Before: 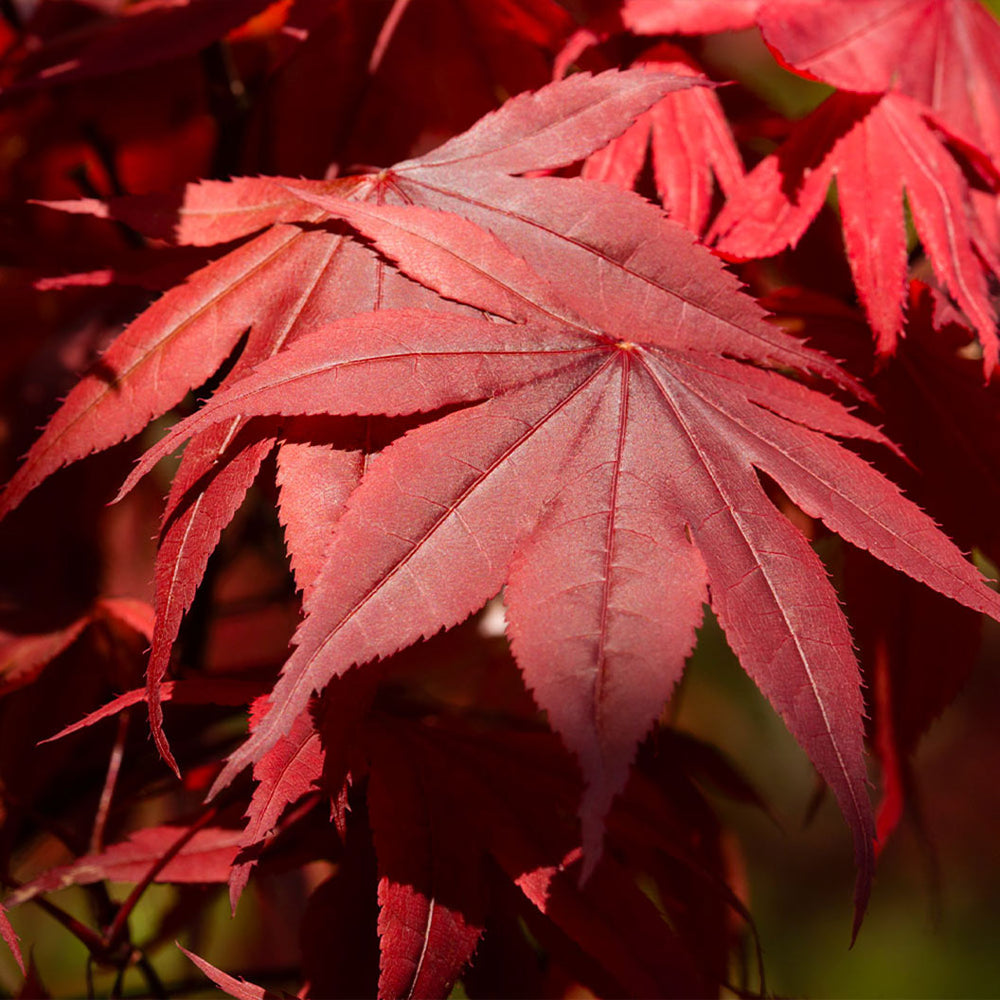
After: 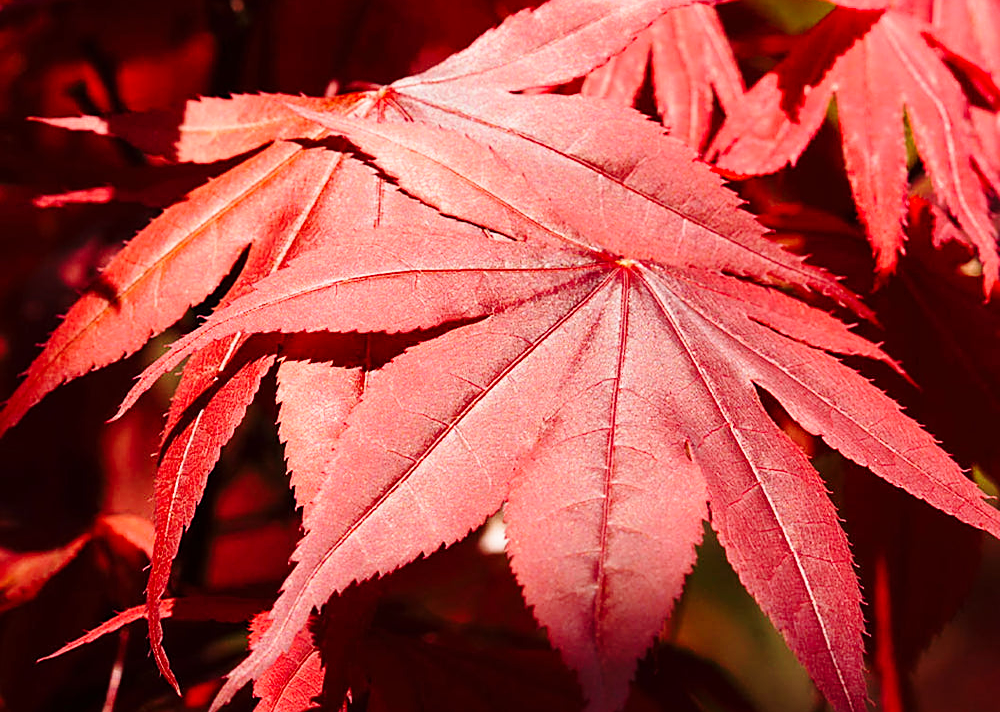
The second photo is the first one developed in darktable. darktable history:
crop and rotate: top 8.321%, bottom 20.433%
base curve: curves: ch0 [(0, 0) (0.028, 0.03) (0.121, 0.232) (0.46, 0.748) (0.859, 0.968) (1, 1)], preserve colors none
sharpen: on, module defaults
